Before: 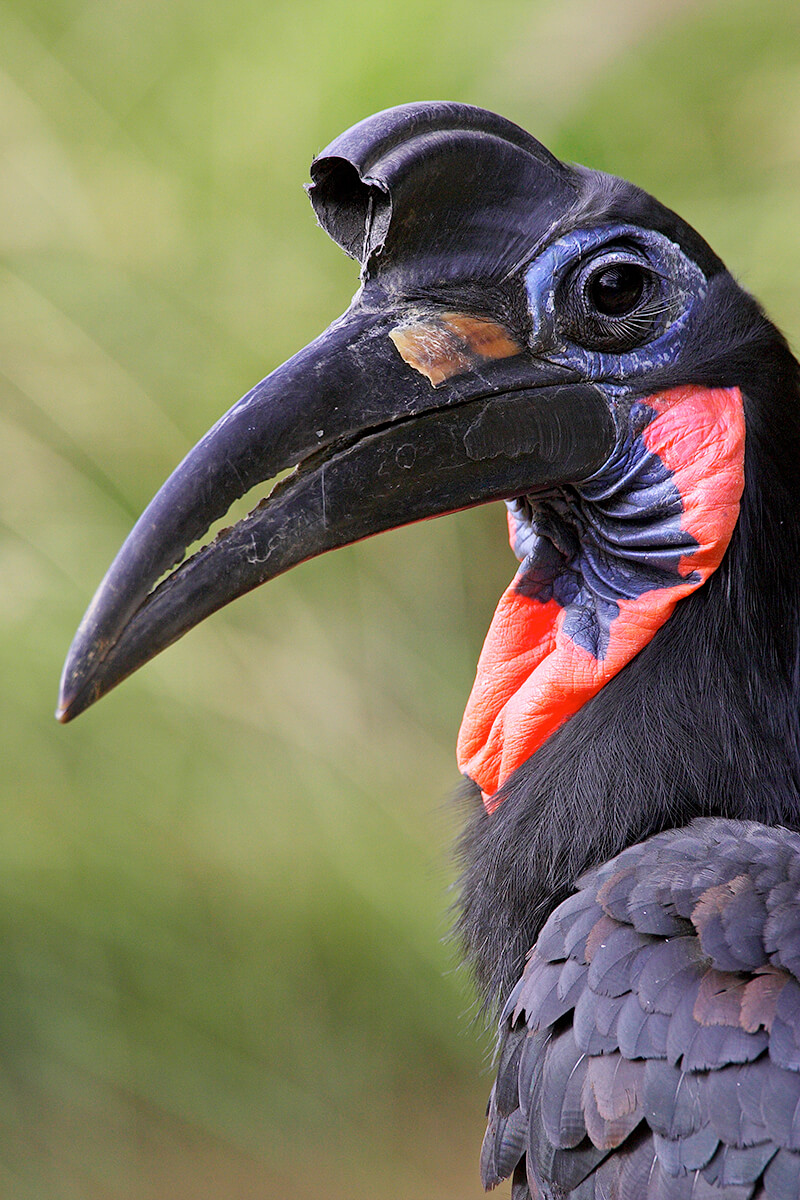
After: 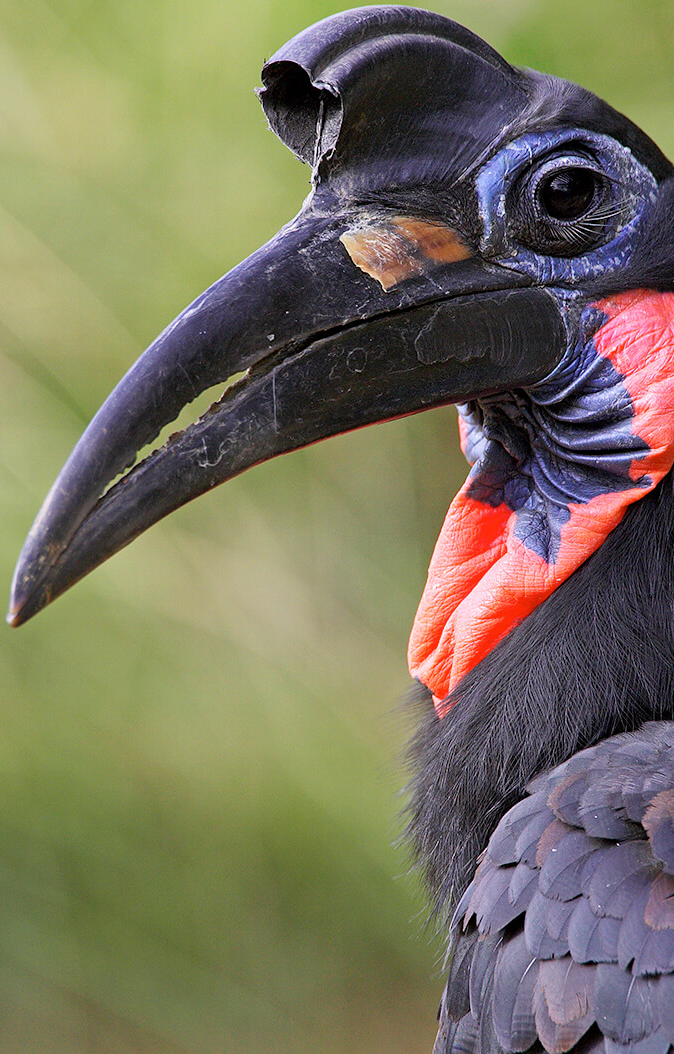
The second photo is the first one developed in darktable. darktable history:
crop: left 6.172%, top 8.006%, right 9.534%, bottom 4.105%
